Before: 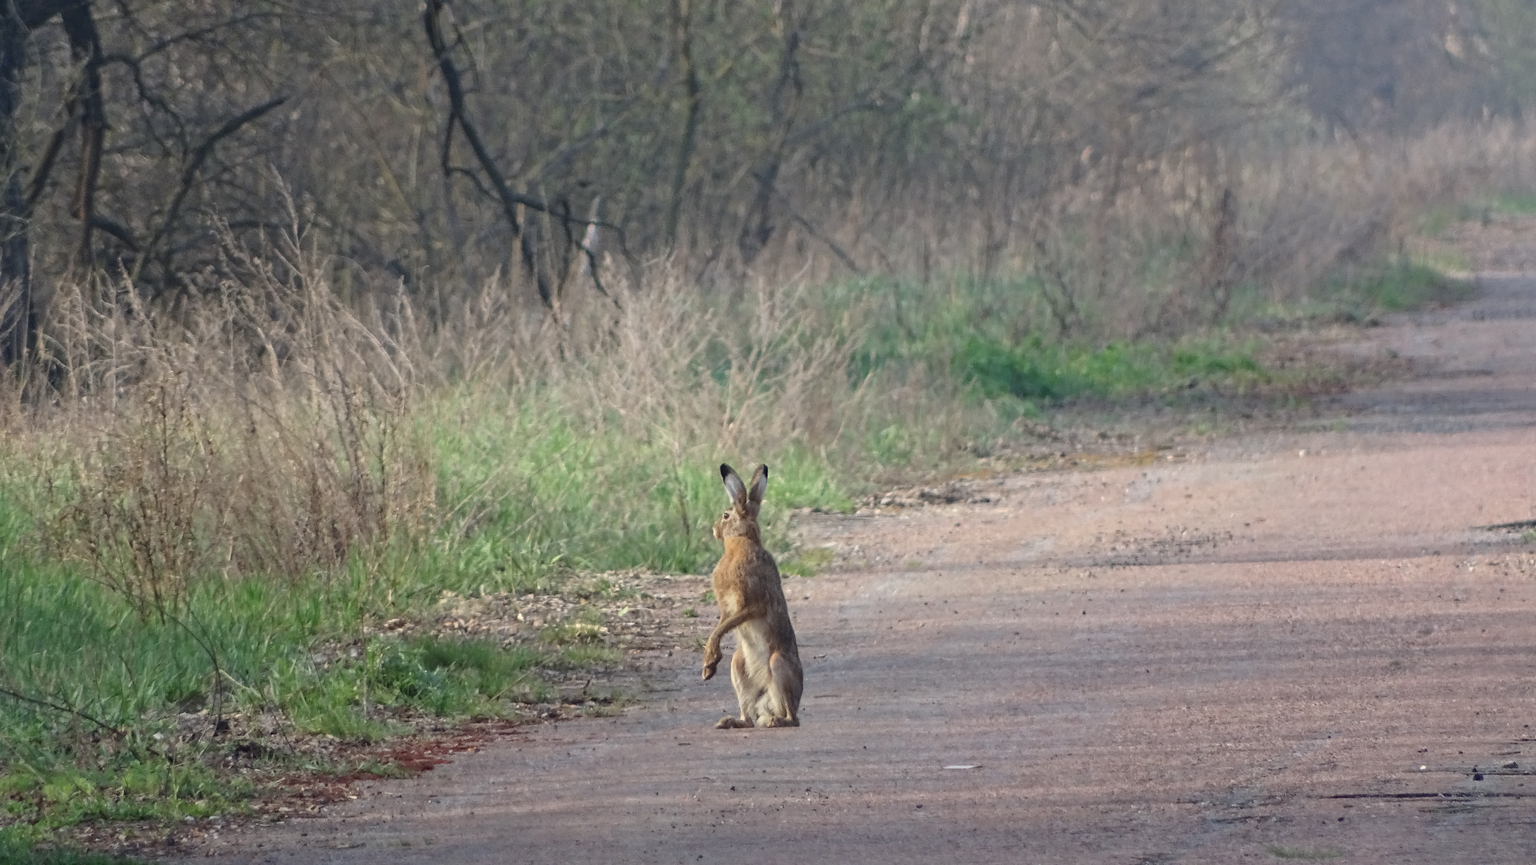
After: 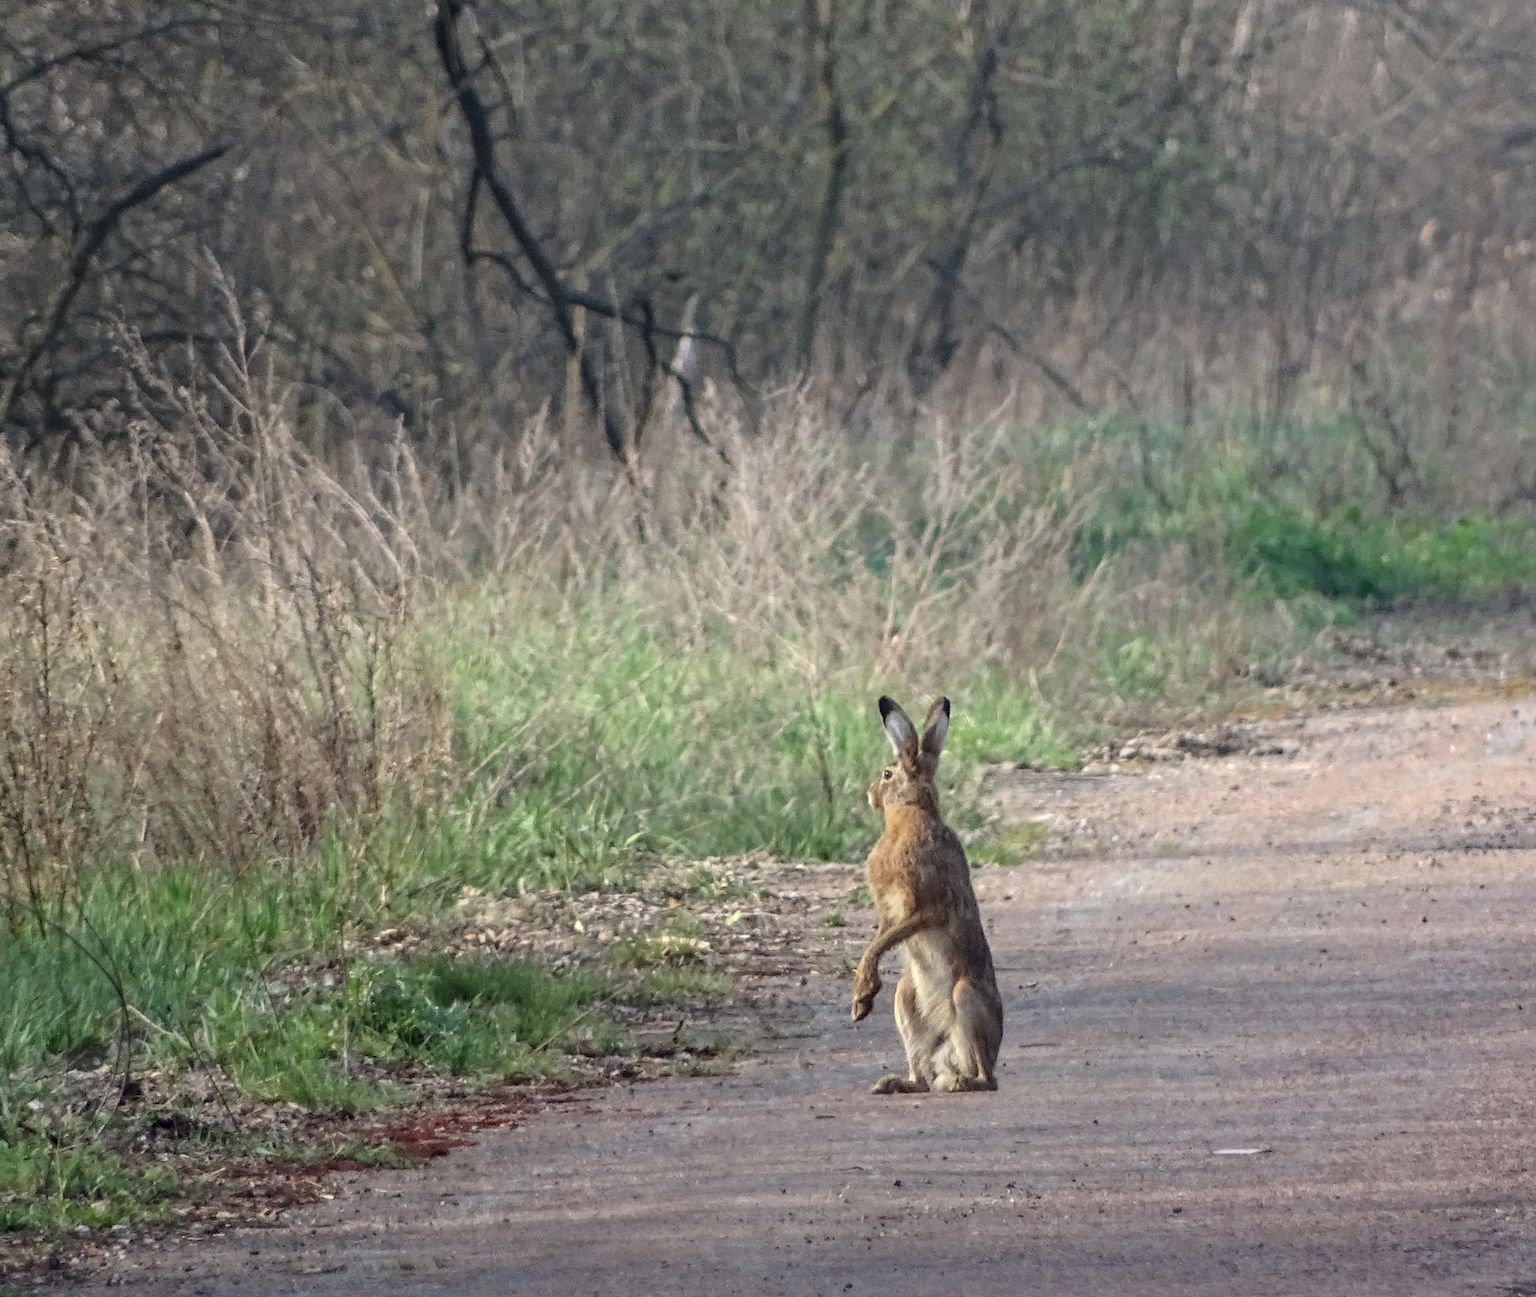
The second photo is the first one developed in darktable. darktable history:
local contrast: detail 130%
crop and rotate: left 8.786%, right 24.548%
